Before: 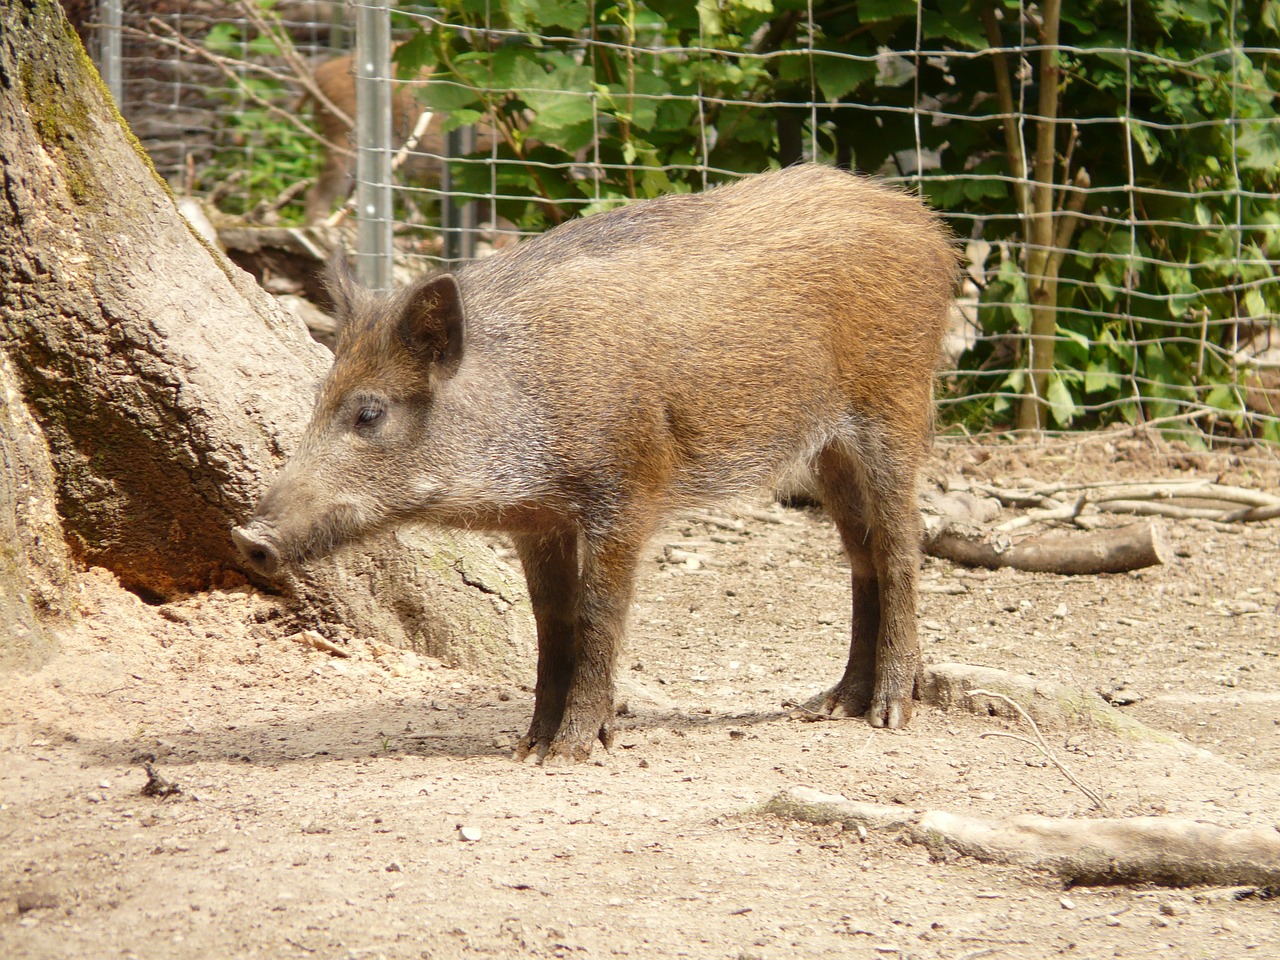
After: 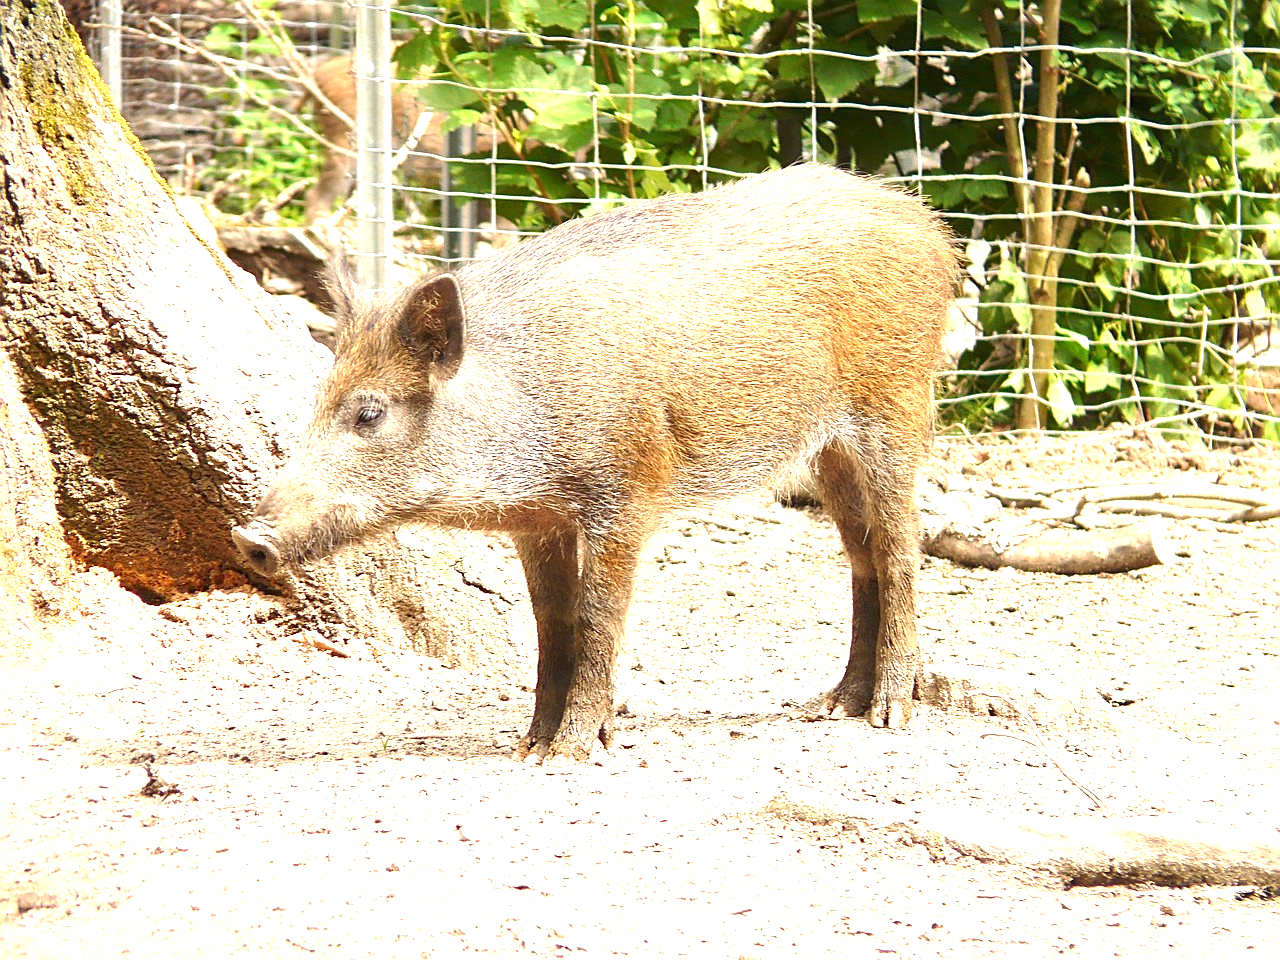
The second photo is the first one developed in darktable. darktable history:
exposure: exposure 1.5 EV, compensate highlight preservation false
sharpen: on, module defaults
